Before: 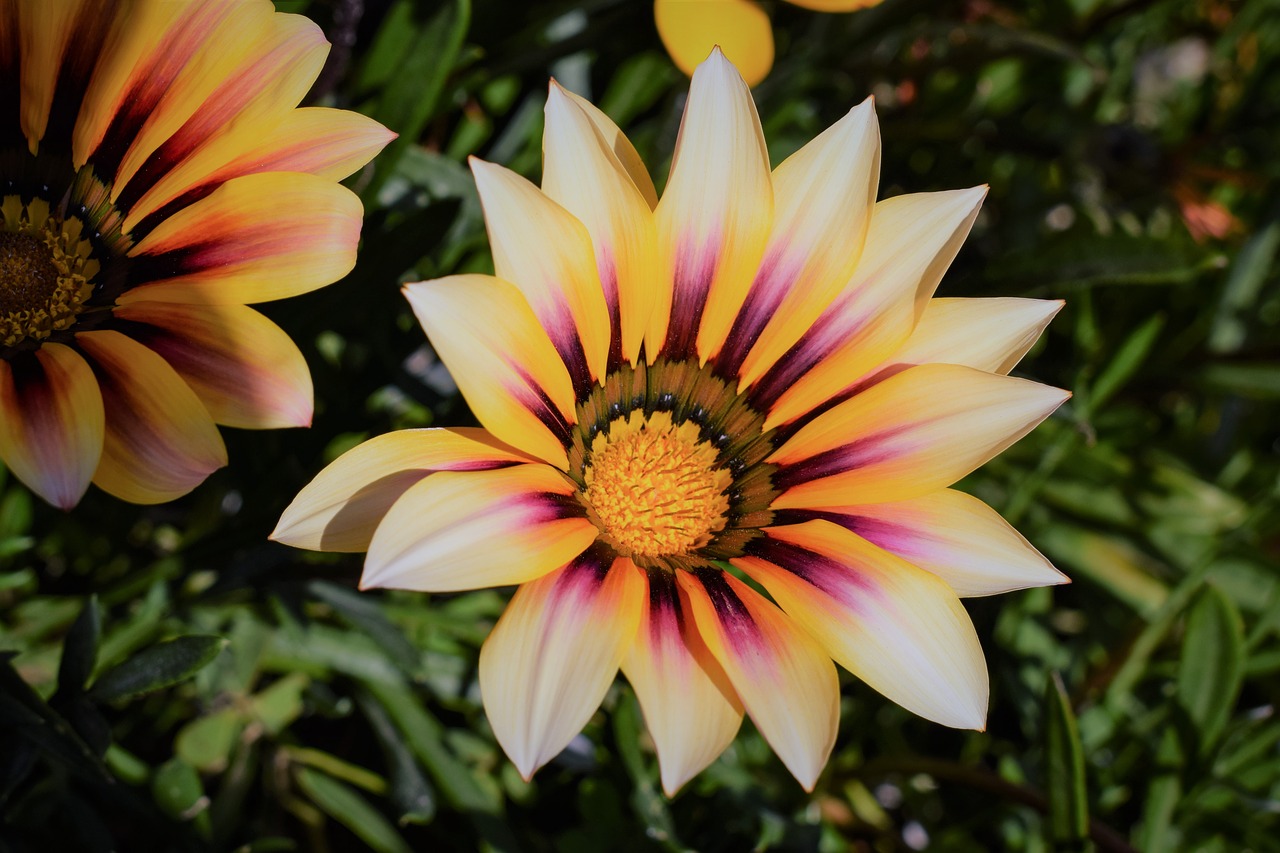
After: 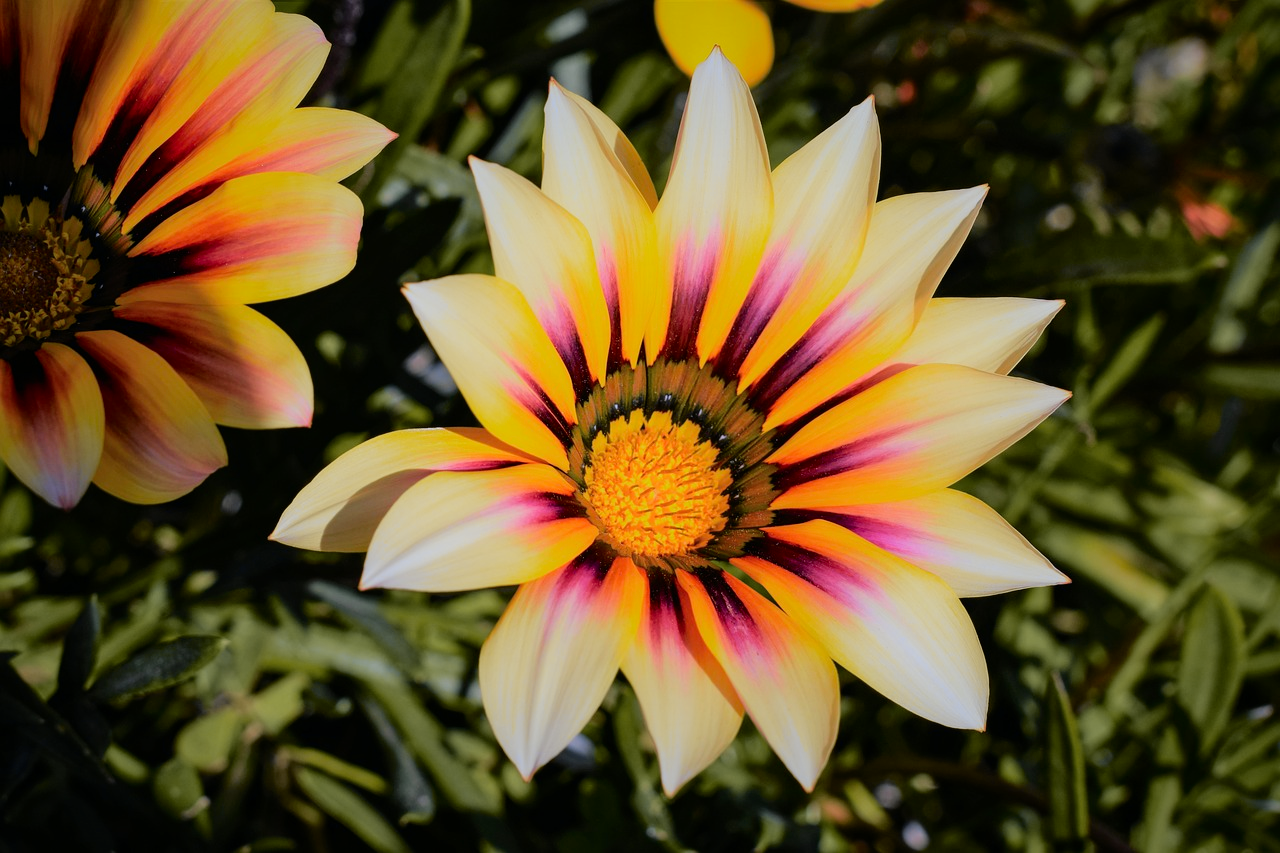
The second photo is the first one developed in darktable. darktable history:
tone curve: curves: ch0 [(0, 0) (0.07, 0.052) (0.23, 0.254) (0.486, 0.53) (0.822, 0.825) (0.994, 0.955)]; ch1 [(0, 0) (0.226, 0.261) (0.379, 0.442) (0.469, 0.472) (0.495, 0.495) (0.514, 0.504) (0.561, 0.568) (0.59, 0.612) (1, 1)]; ch2 [(0, 0) (0.269, 0.299) (0.459, 0.441) (0.498, 0.499) (0.523, 0.52) (0.551, 0.576) (0.629, 0.643) (0.659, 0.681) (0.718, 0.764) (1, 1)], color space Lab, independent channels, preserve colors none
